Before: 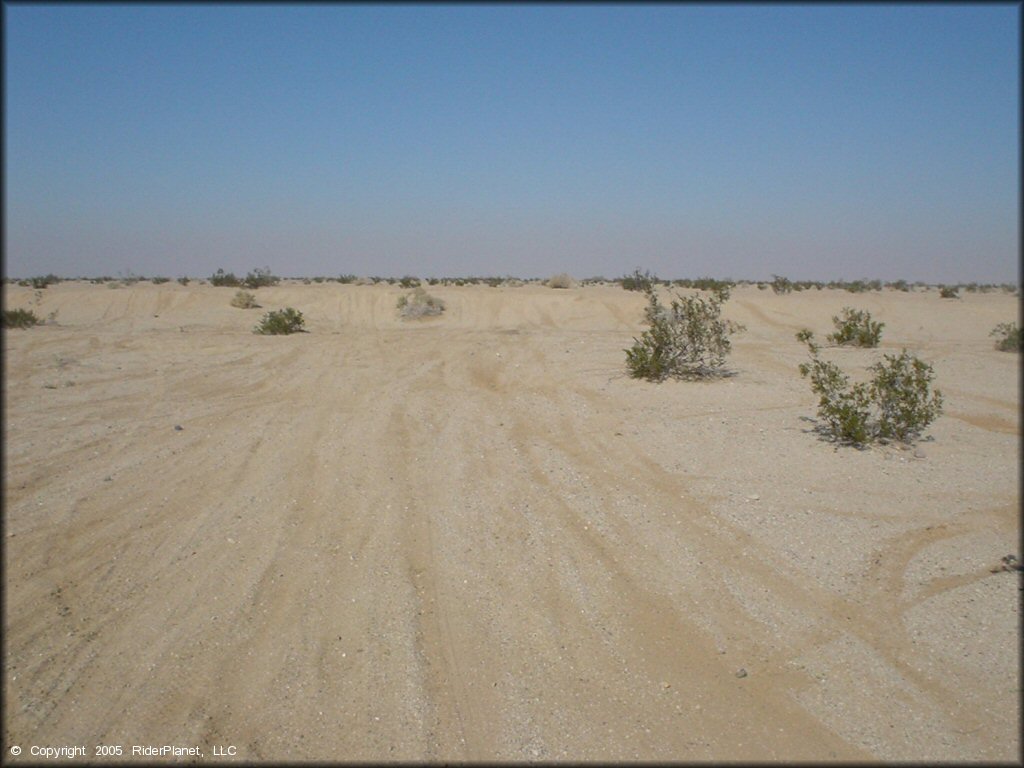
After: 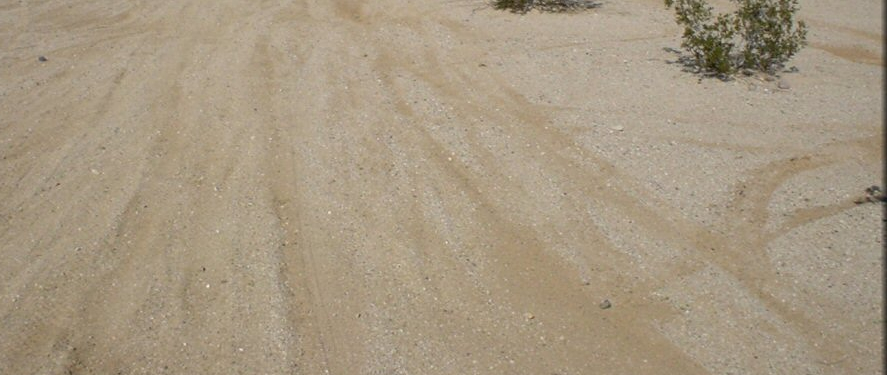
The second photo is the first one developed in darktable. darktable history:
local contrast: on, module defaults
crop and rotate: left 13.306%, top 48.129%, bottom 2.928%
